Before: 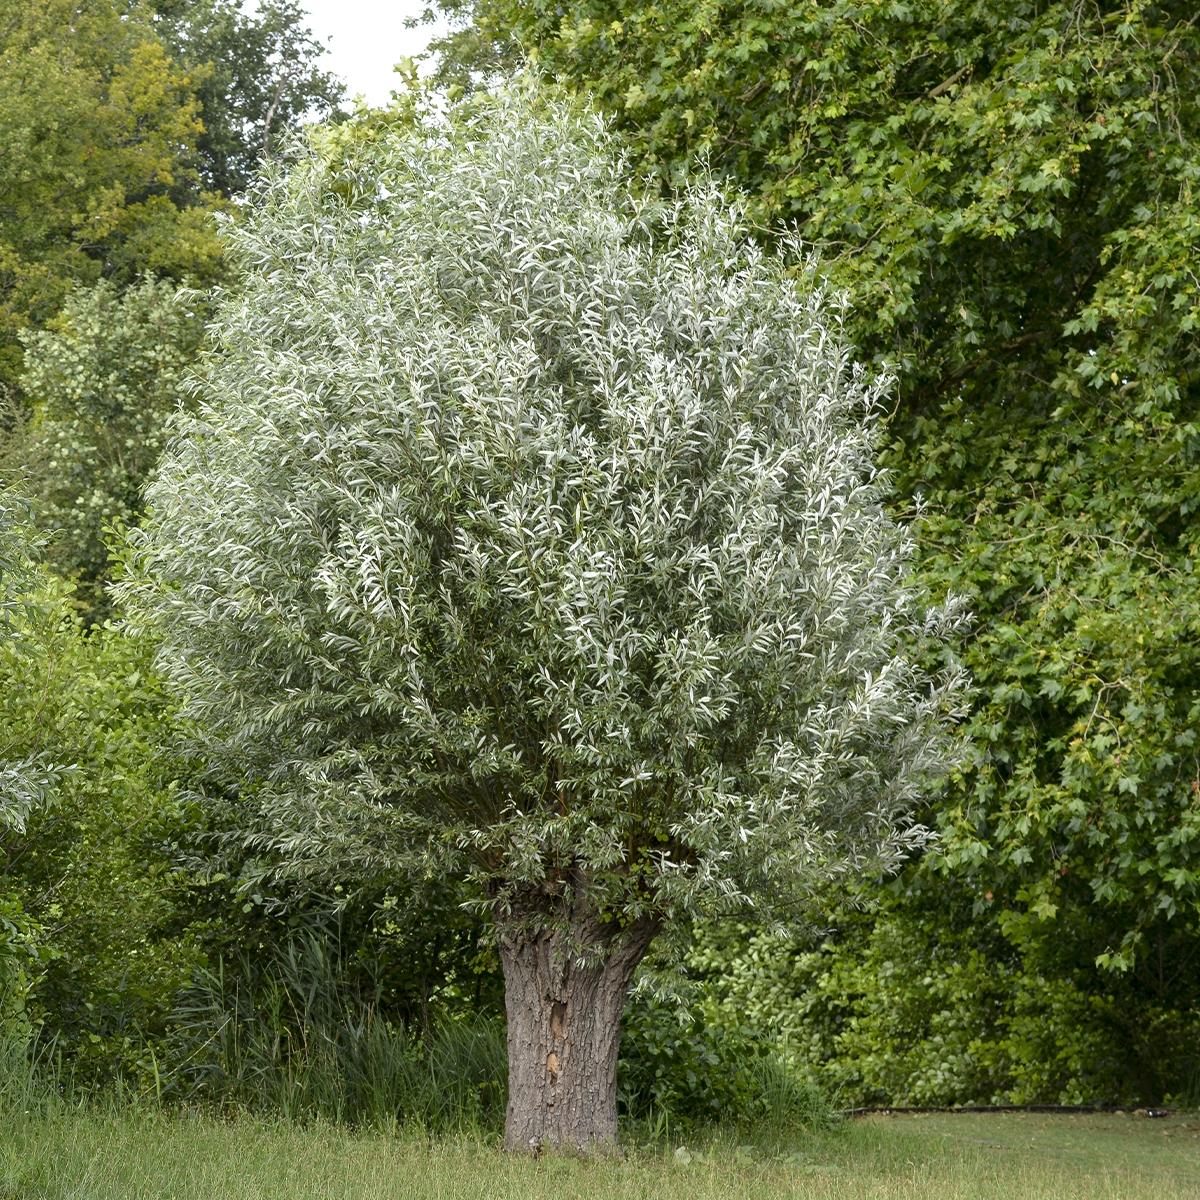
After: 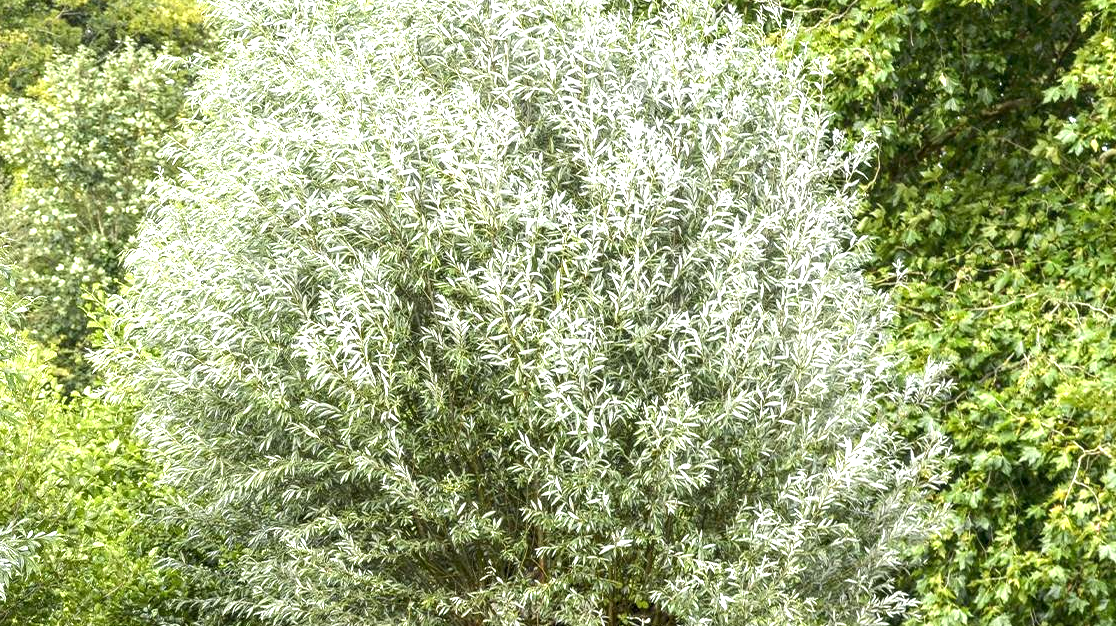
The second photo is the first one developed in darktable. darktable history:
local contrast: on, module defaults
crop: left 1.744%, top 19.427%, right 5.231%, bottom 28.351%
exposure: black level correction 0, exposure 1.296 EV, compensate highlight preservation false
